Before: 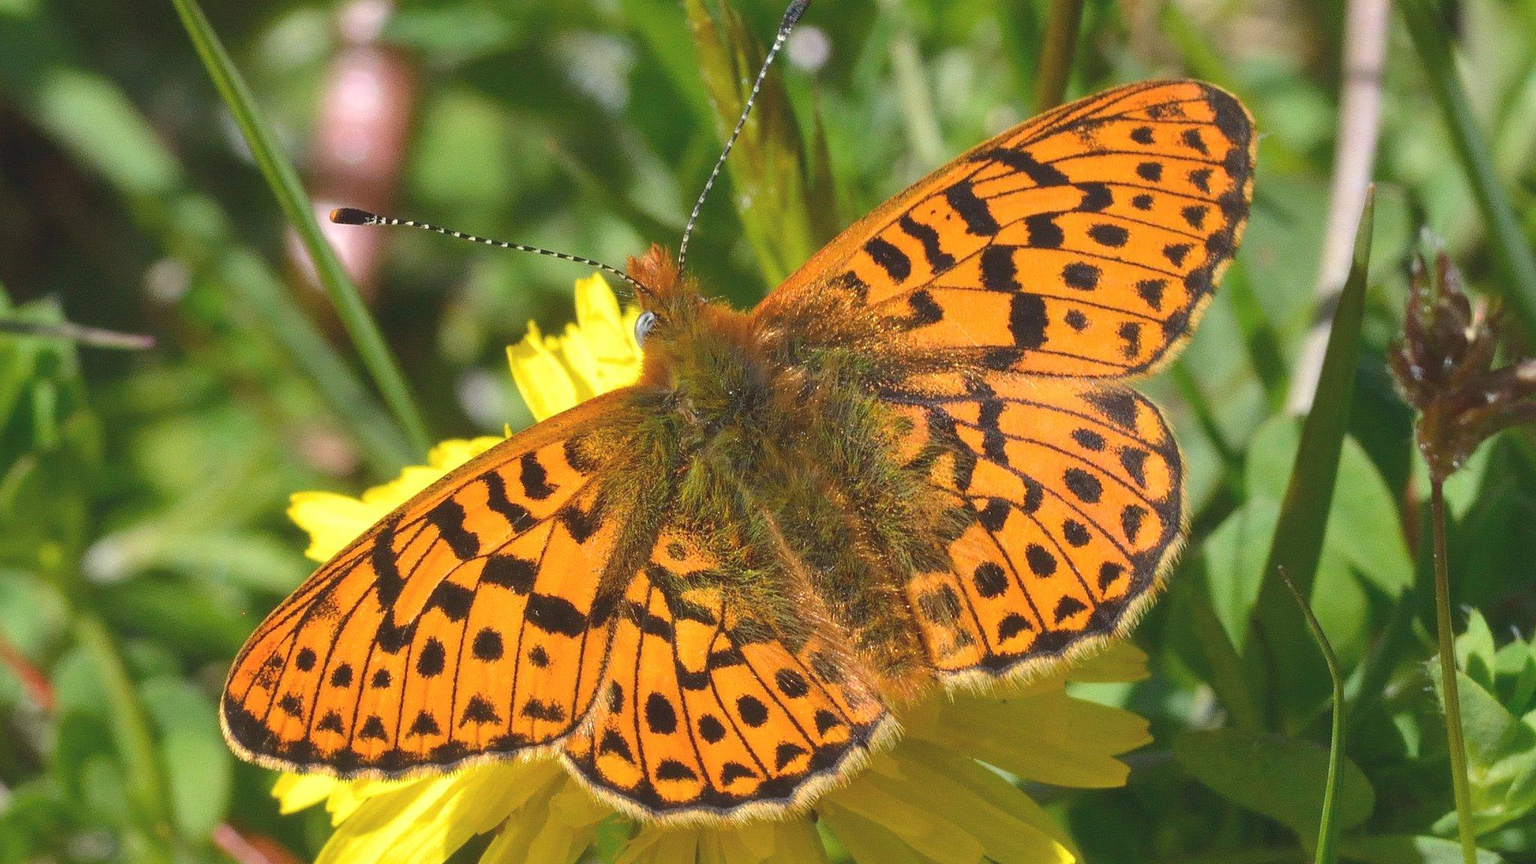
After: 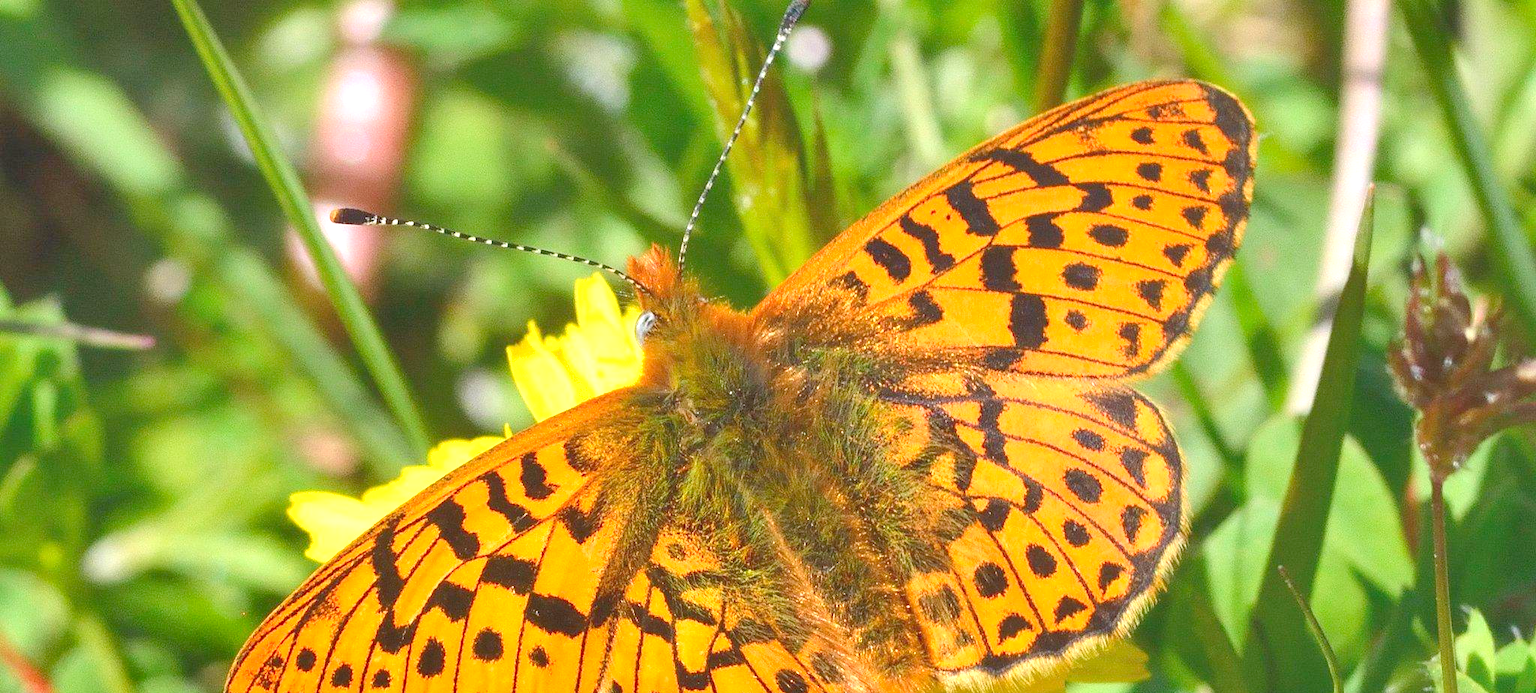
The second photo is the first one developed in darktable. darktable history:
levels: levels [0.036, 0.364, 0.827]
shadows and highlights: radius 336.18, shadows 28.95, soften with gaussian
crop: bottom 19.663%
